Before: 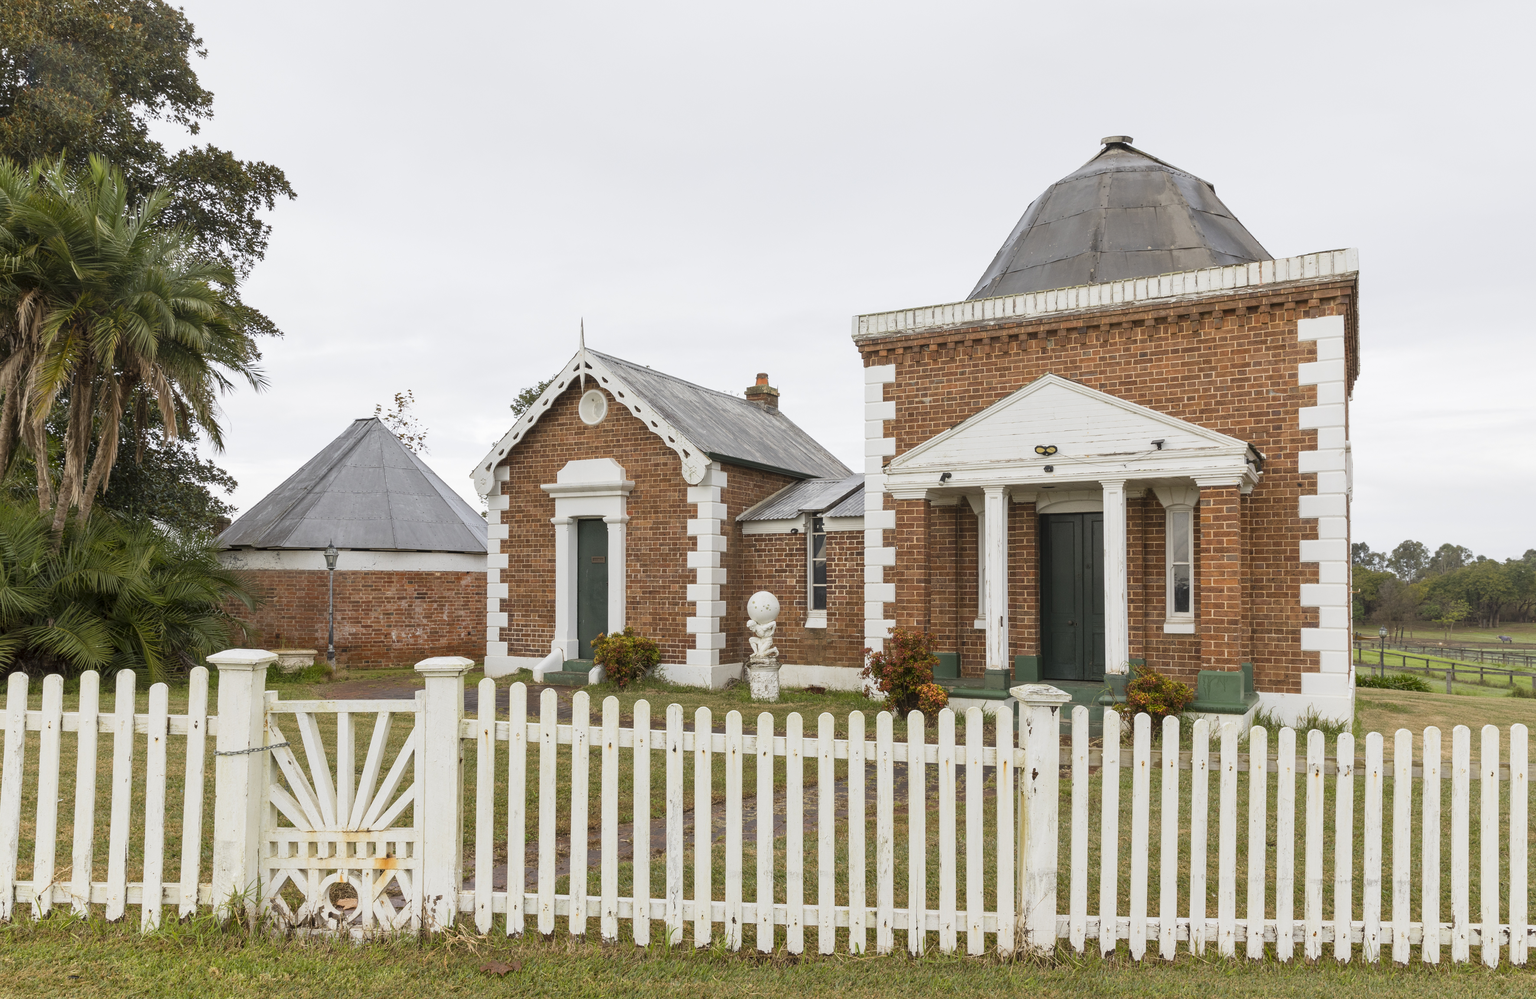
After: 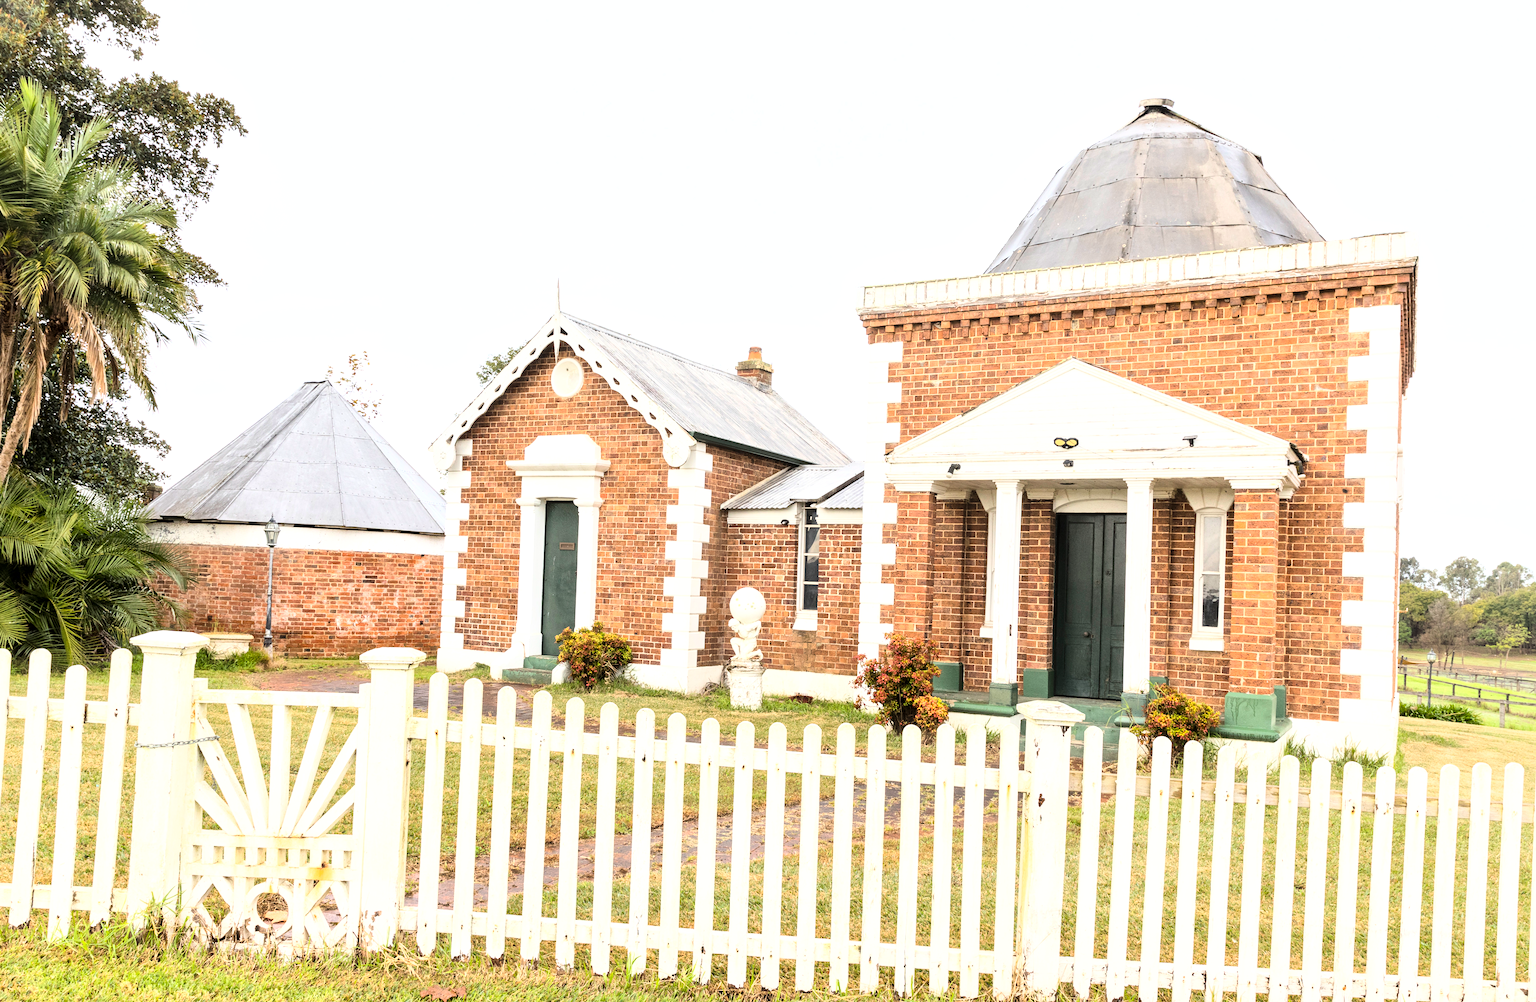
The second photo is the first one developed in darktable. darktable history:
base curve: curves: ch0 [(0, 0) (0.007, 0.004) (0.027, 0.03) (0.046, 0.07) (0.207, 0.54) (0.442, 0.872) (0.673, 0.972) (1, 1)]
crop and rotate: angle -2.02°, left 3.083%, top 3.67%, right 1.635%, bottom 0.709%
local contrast: mode bilateral grid, contrast 21, coarseness 51, detail 120%, midtone range 0.2
exposure: exposure 0.379 EV, compensate exposure bias true, compensate highlight preservation false
